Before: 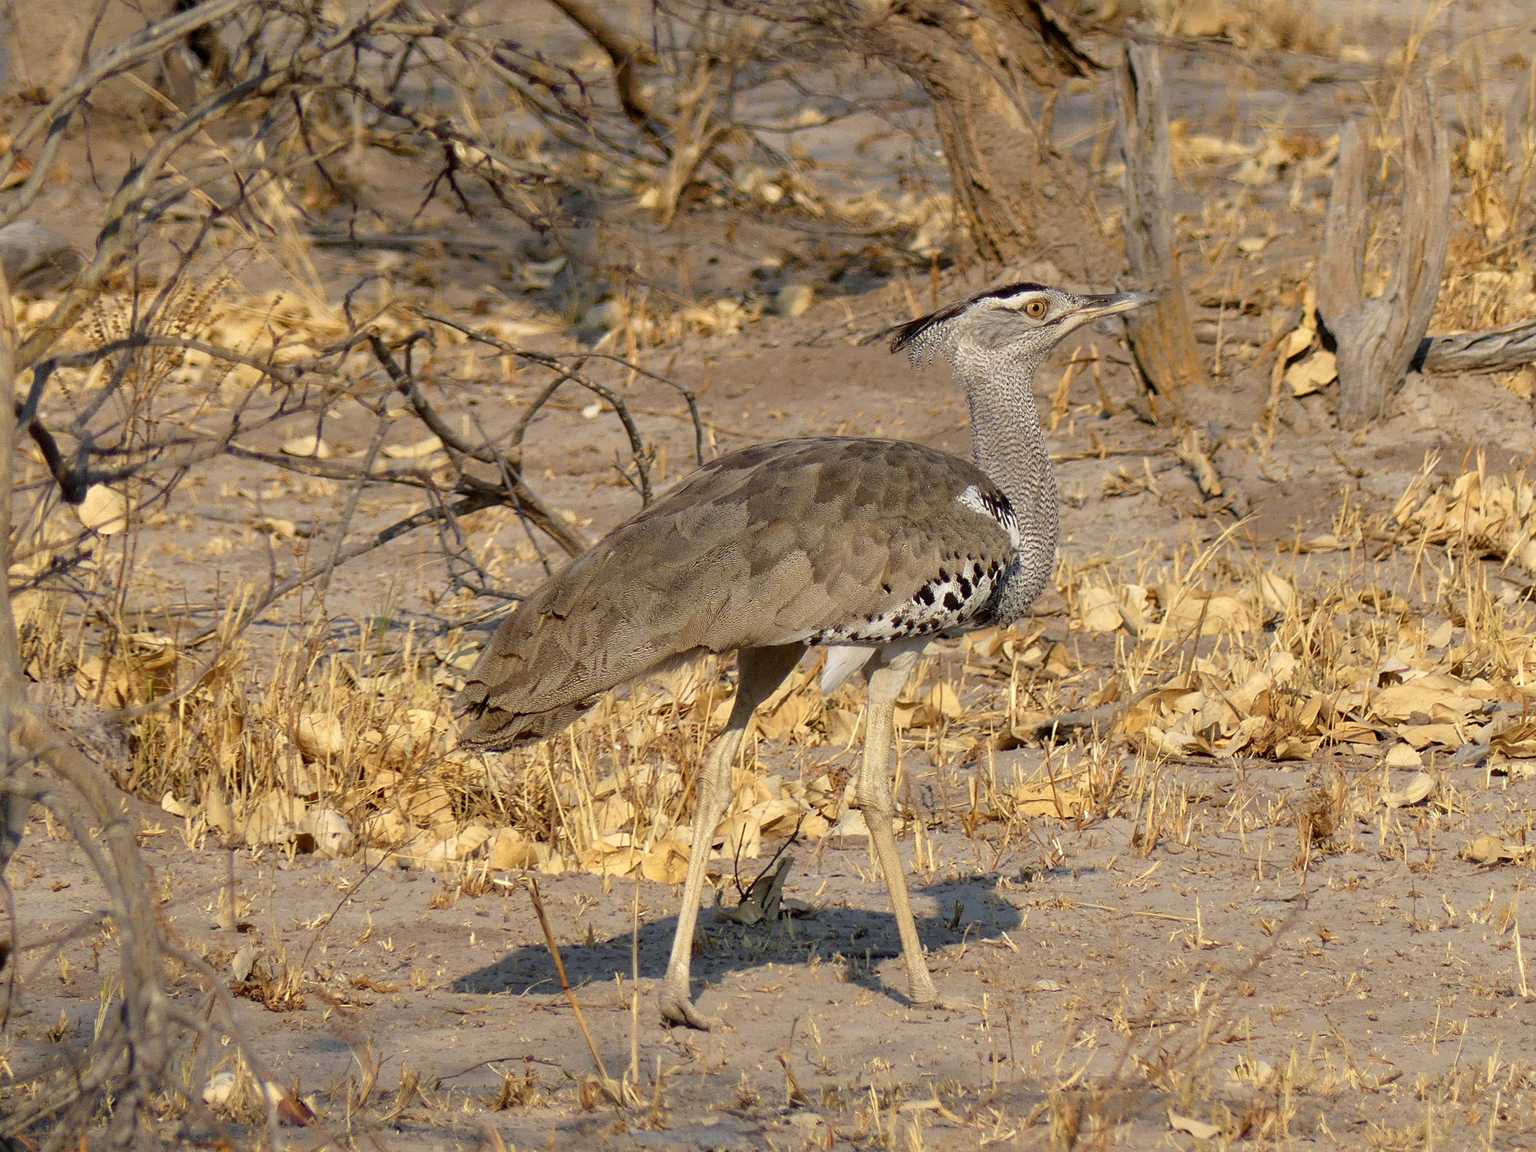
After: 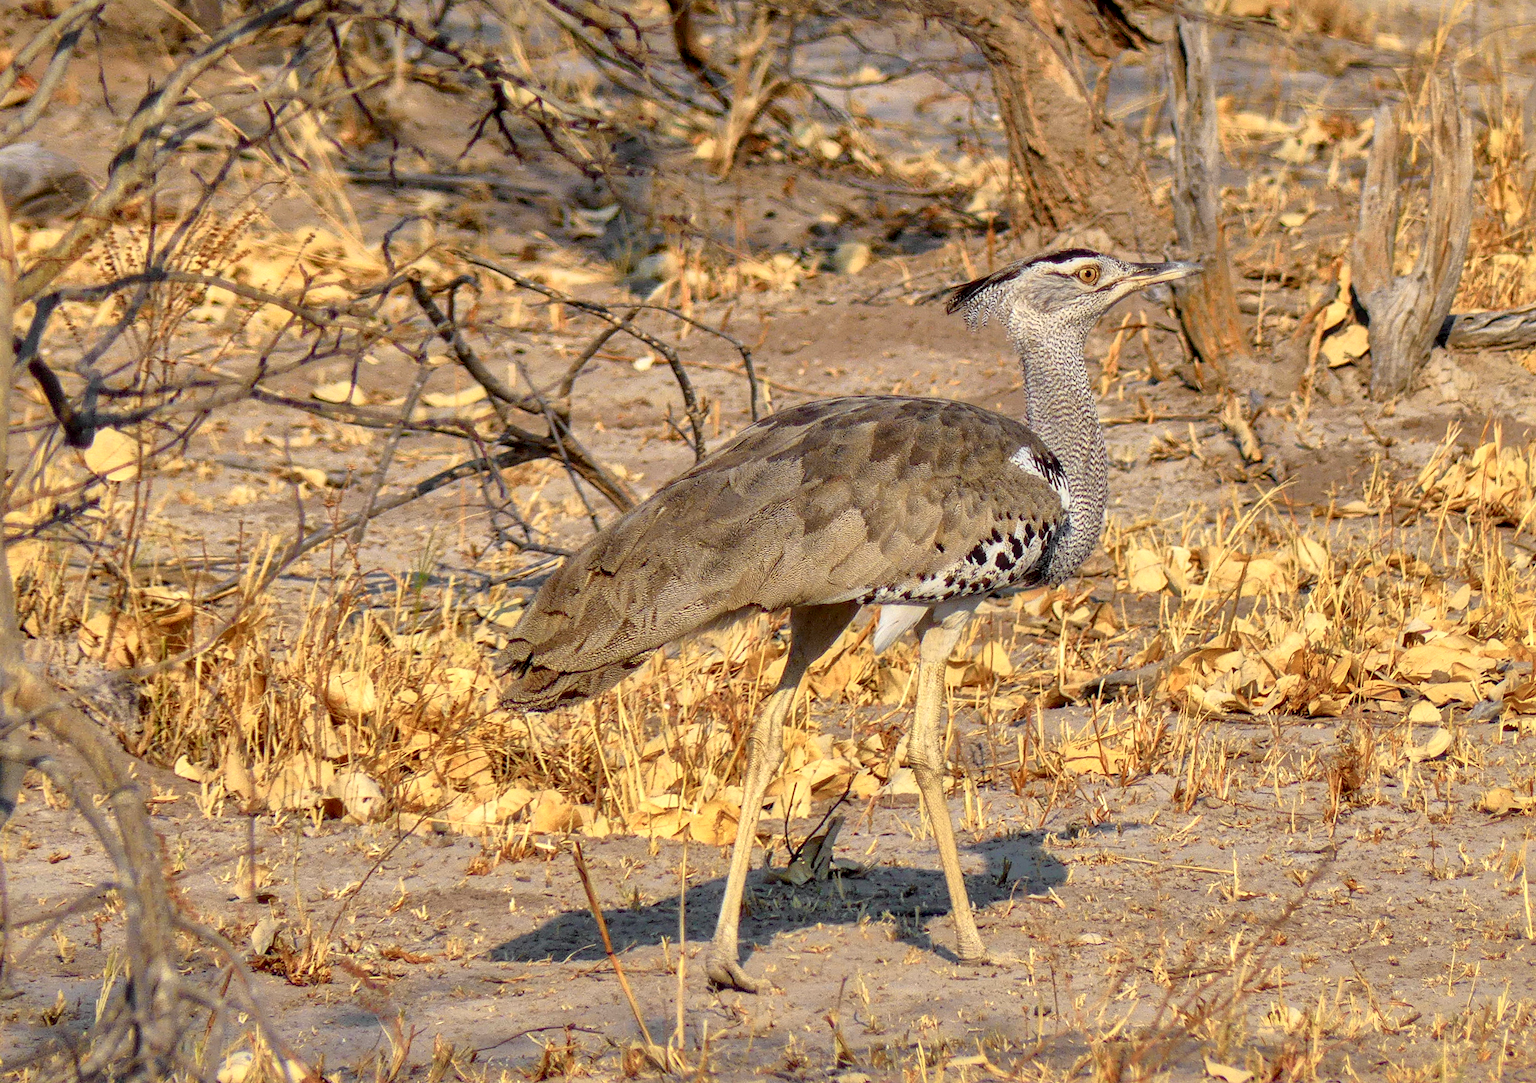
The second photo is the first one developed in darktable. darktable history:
local contrast: on, module defaults
tone curve: curves: ch0 [(0, 0) (0.051, 0.027) (0.096, 0.071) (0.241, 0.247) (0.455, 0.52) (0.594, 0.692) (0.715, 0.845) (0.84, 0.936) (1, 1)]; ch1 [(0, 0) (0.1, 0.038) (0.318, 0.243) (0.399, 0.351) (0.478, 0.469) (0.499, 0.499) (0.534, 0.549) (0.565, 0.605) (0.601, 0.644) (0.666, 0.701) (1, 1)]; ch2 [(0, 0) (0.453, 0.45) (0.479, 0.483) (0.504, 0.499) (0.52, 0.508) (0.561, 0.573) (0.592, 0.617) (0.824, 0.815) (1, 1)], color space Lab, independent channels, preserve colors none
shadows and highlights: shadows 40, highlights -60
rotate and perspective: rotation 0.679°, lens shift (horizontal) 0.136, crop left 0.009, crop right 0.991, crop top 0.078, crop bottom 0.95
